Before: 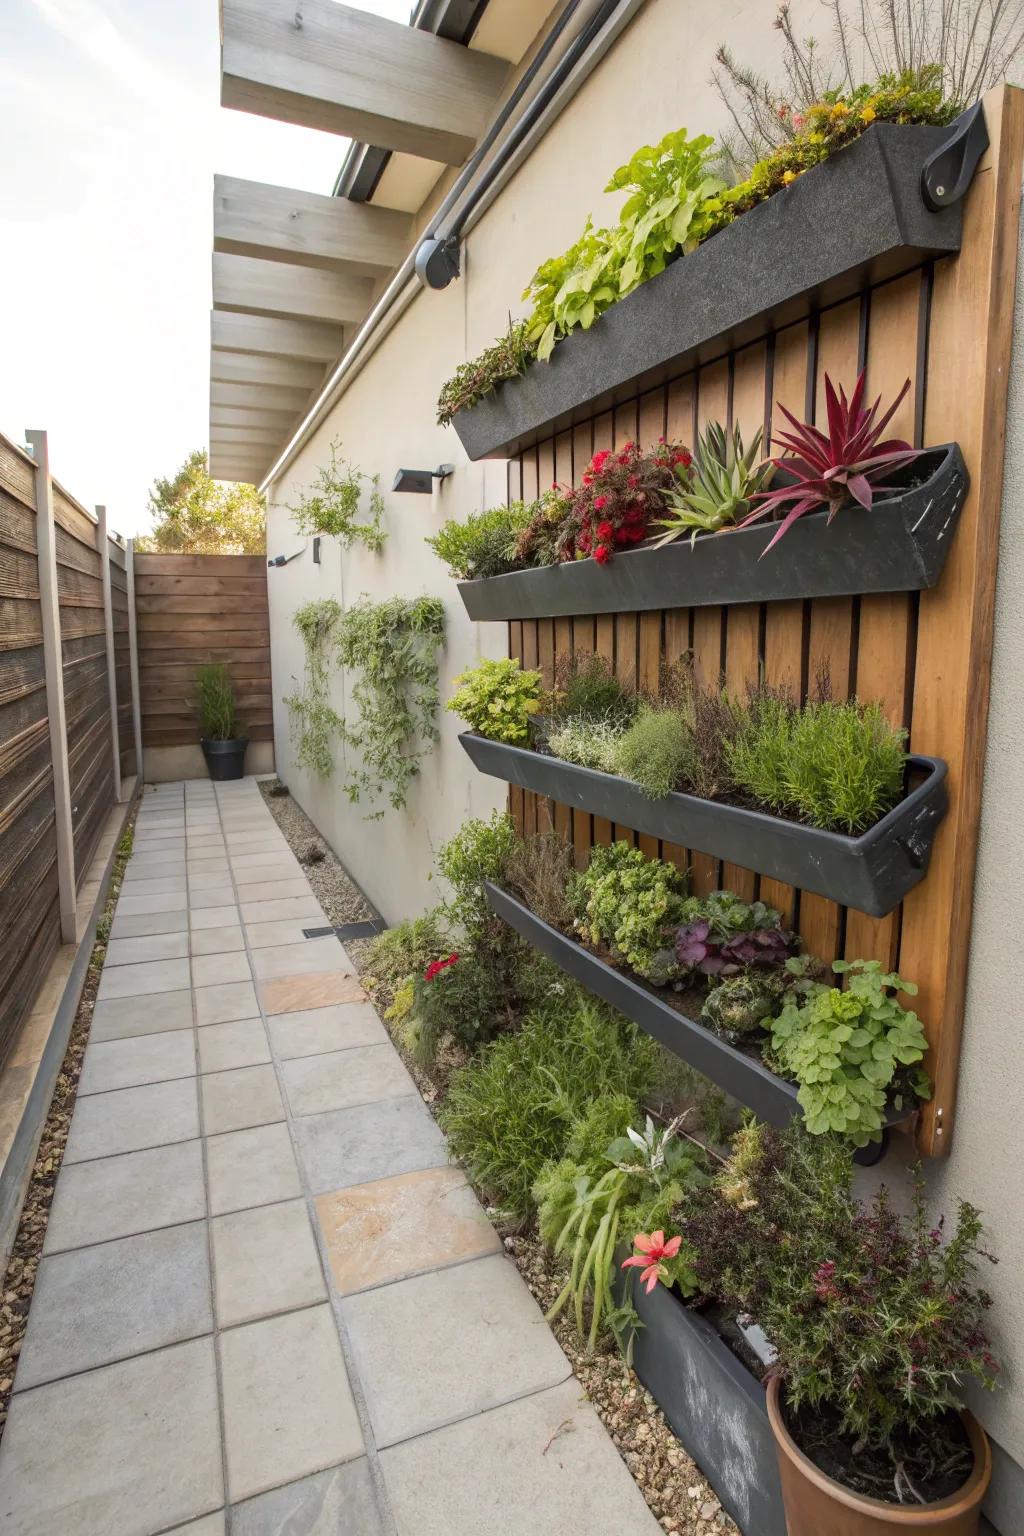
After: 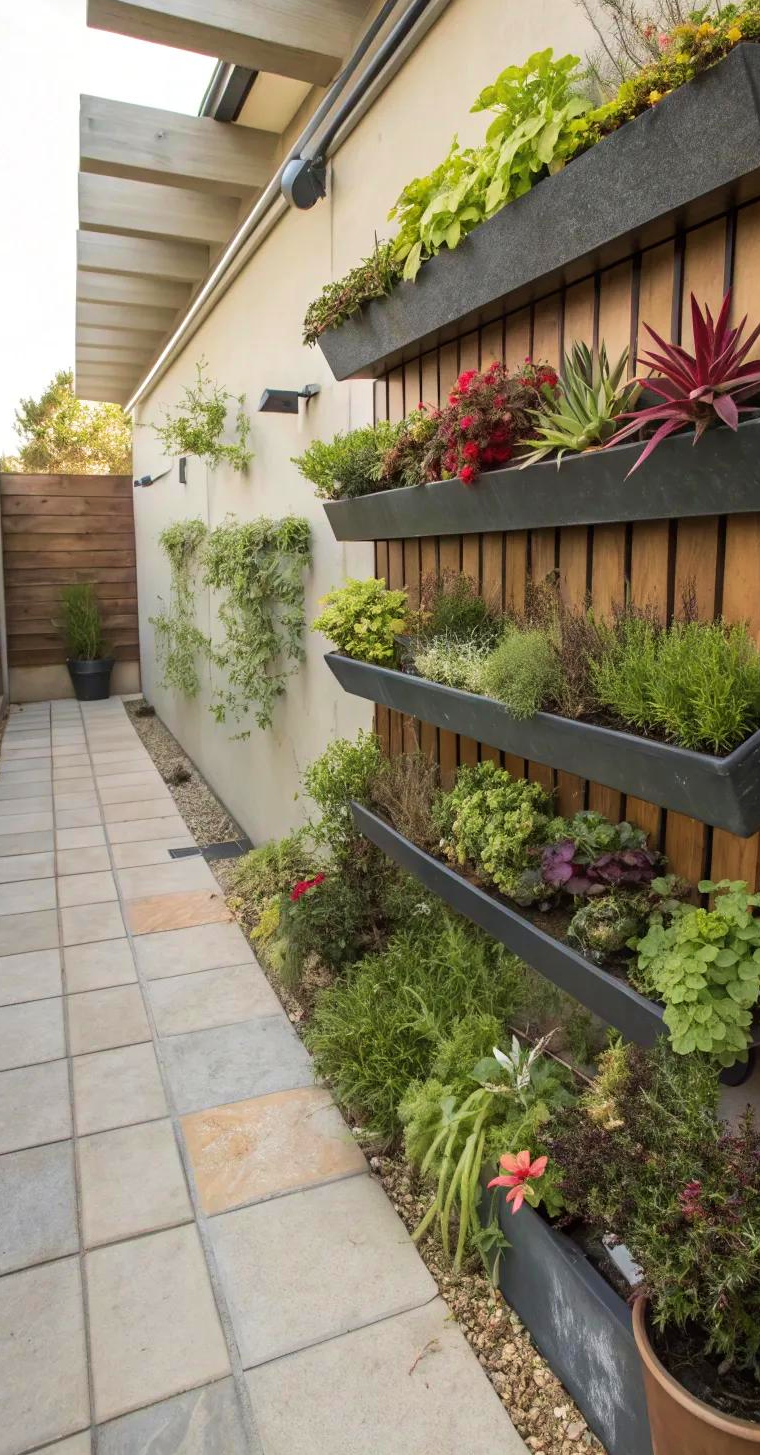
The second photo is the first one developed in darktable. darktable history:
velvia: on, module defaults
crop and rotate: left 13.15%, top 5.251%, right 12.609%
